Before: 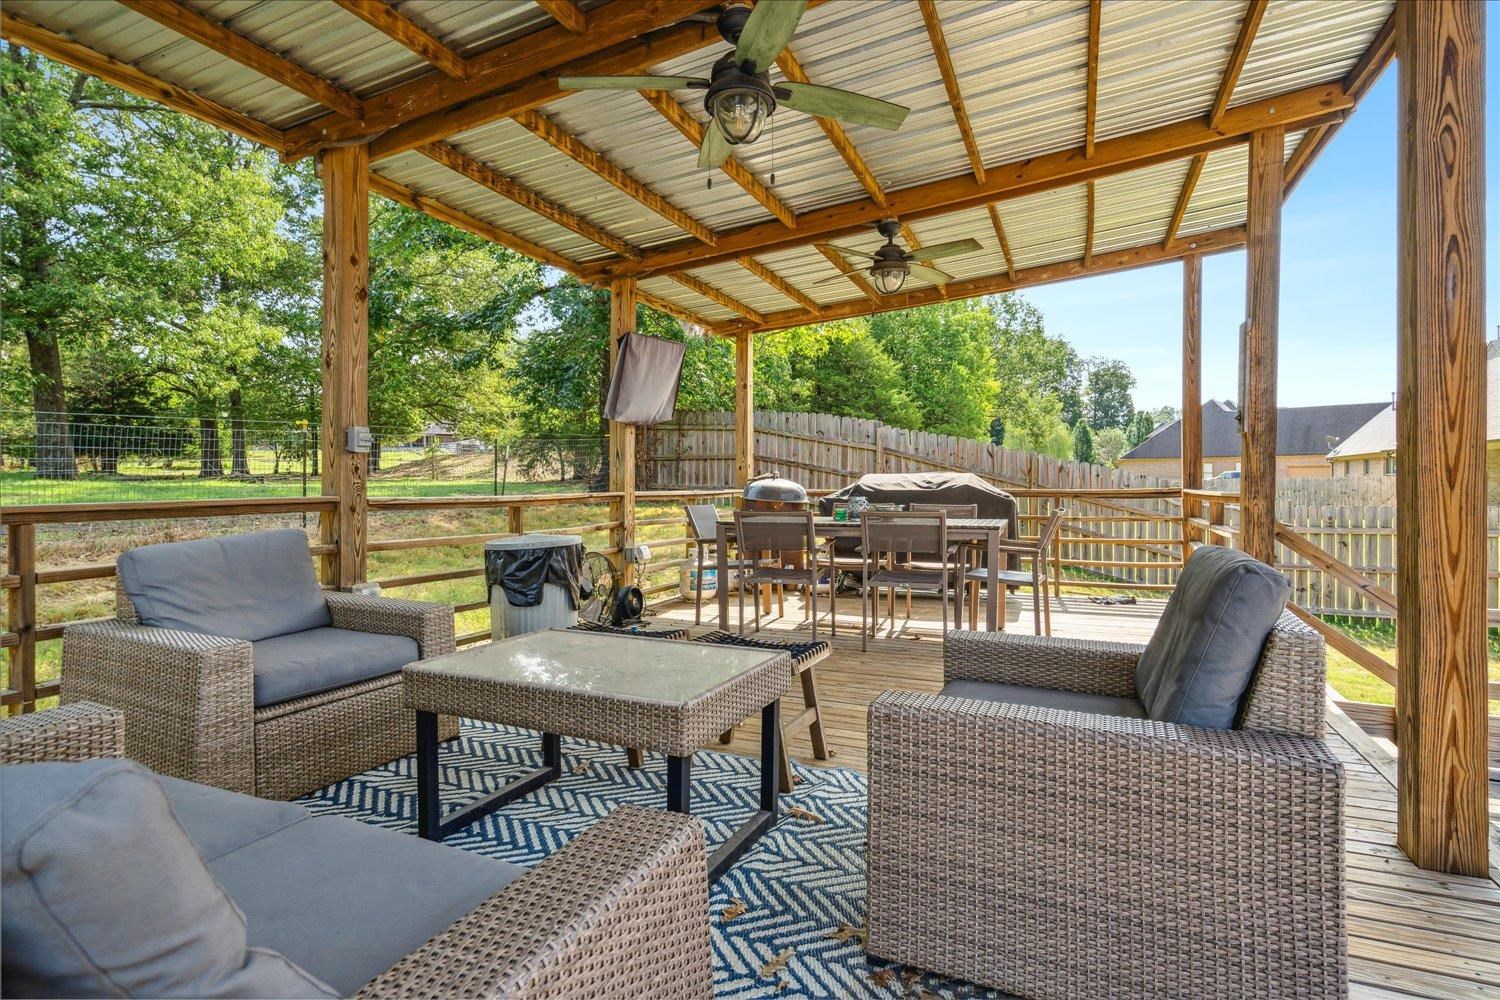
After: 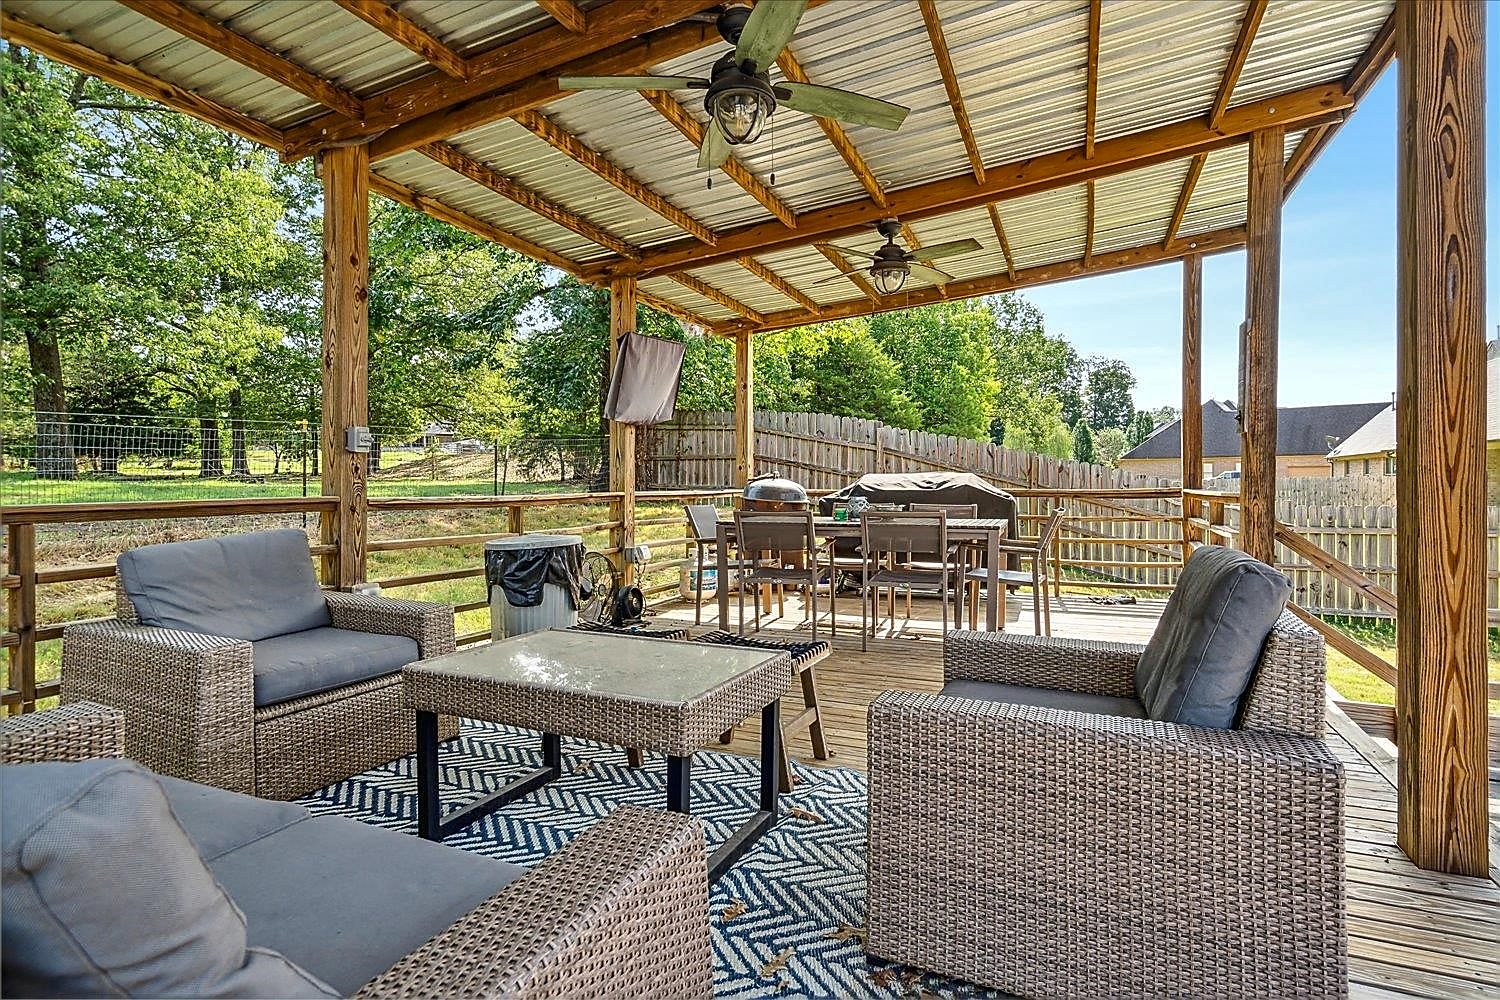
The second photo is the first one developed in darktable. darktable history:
local contrast: mode bilateral grid, contrast 20, coarseness 51, detail 144%, midtone range 0.2
sharpen: radius 1.406, amount 1.241, threshold 0.737
shadows and highlights: shadows 43.86, white point adjustment -1.45, highlights color adjustment 52.5%, soften with gaussian
